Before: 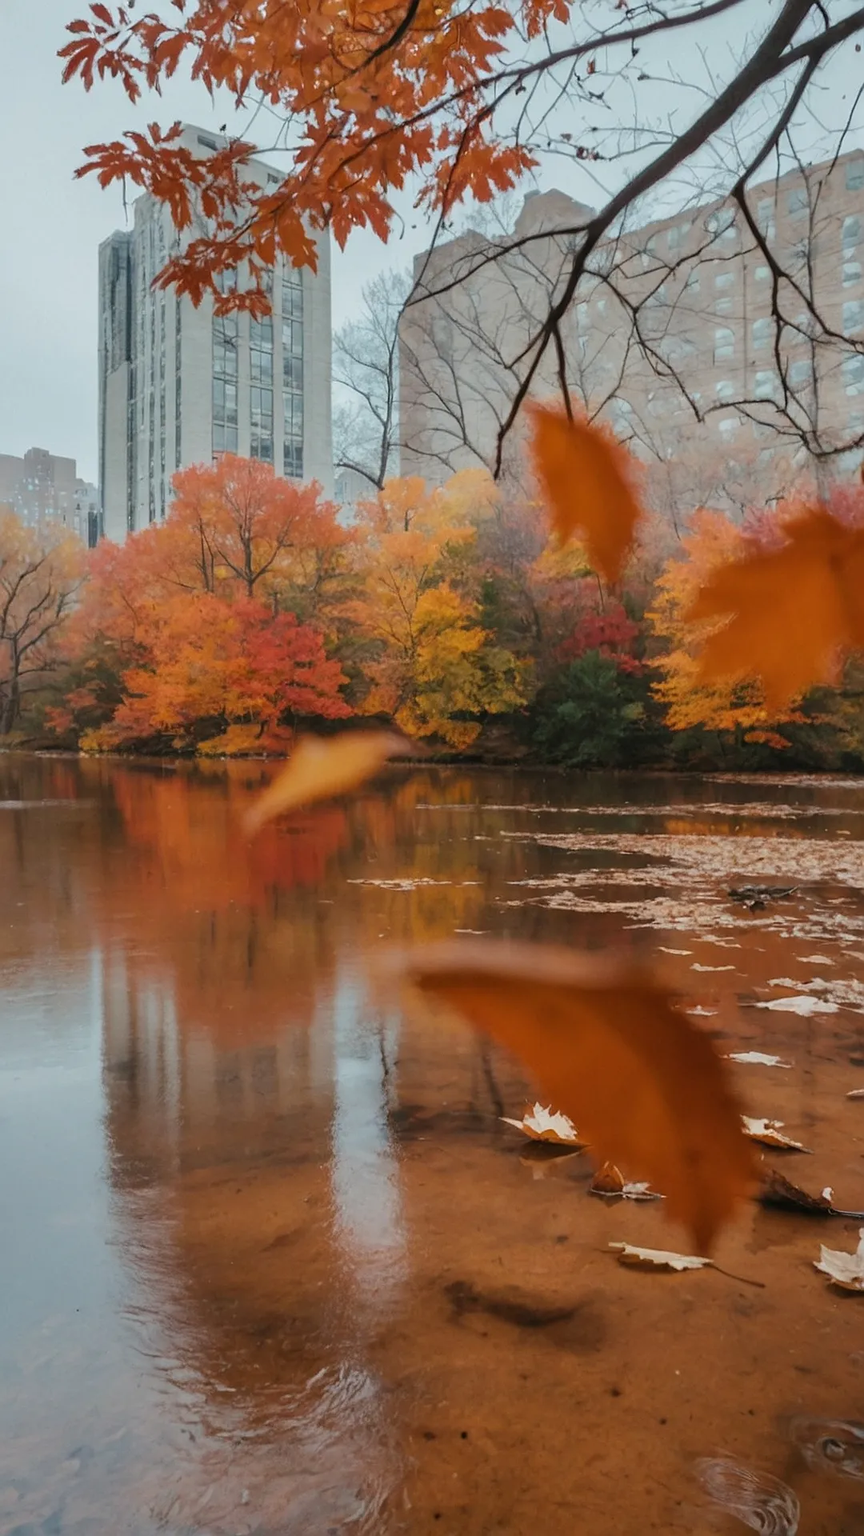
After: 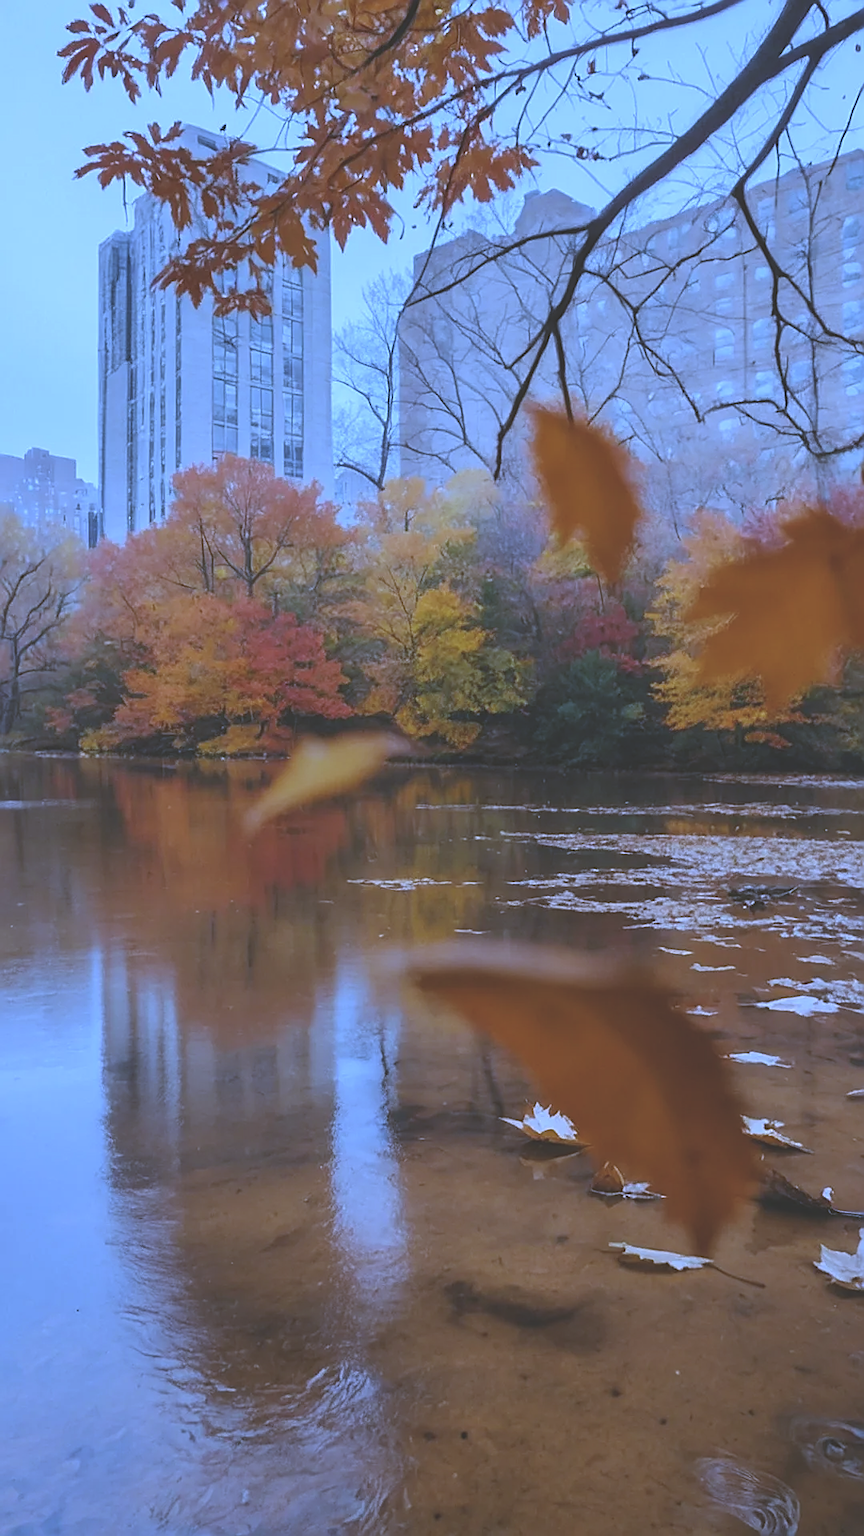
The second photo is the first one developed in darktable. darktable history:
exposure: black level correction -0.03, compensate highlight preservation false
white balance: red 0.766, blue 1.537
sharpen: on, module defaults
